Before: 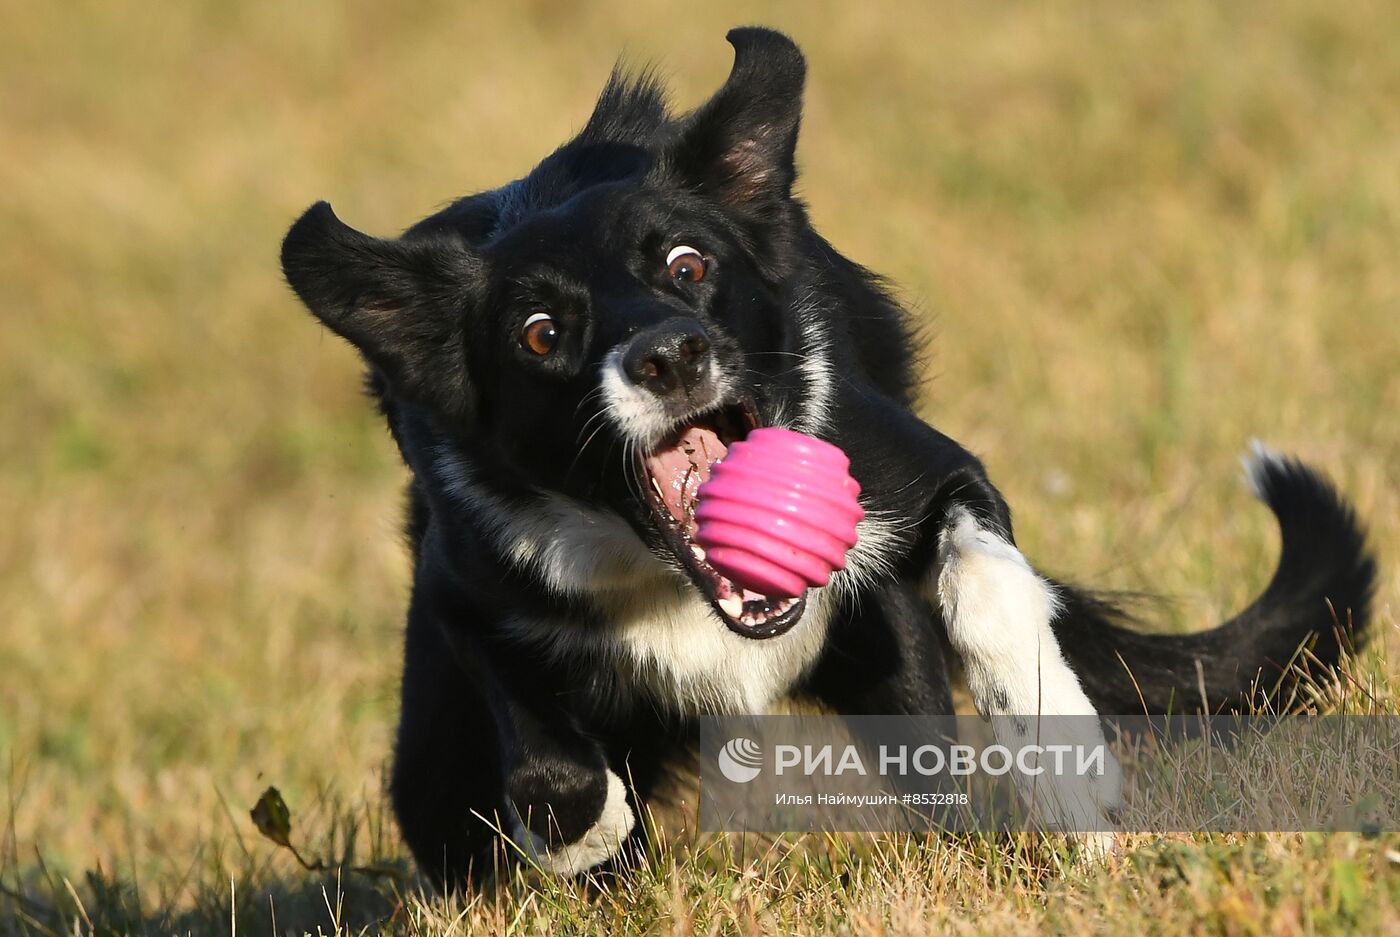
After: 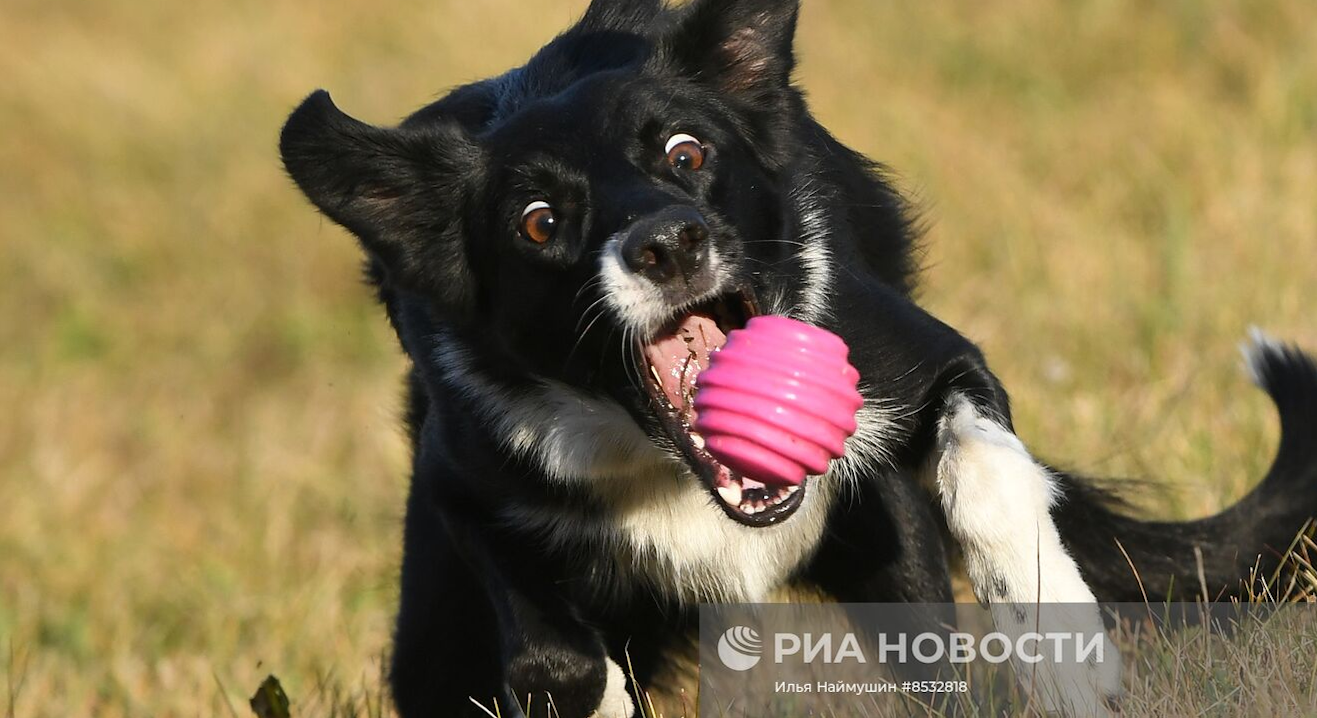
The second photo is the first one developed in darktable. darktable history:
crop and rotate: angle 0.083°, top 11.977%, right 5.667%, bottom 11.217%
